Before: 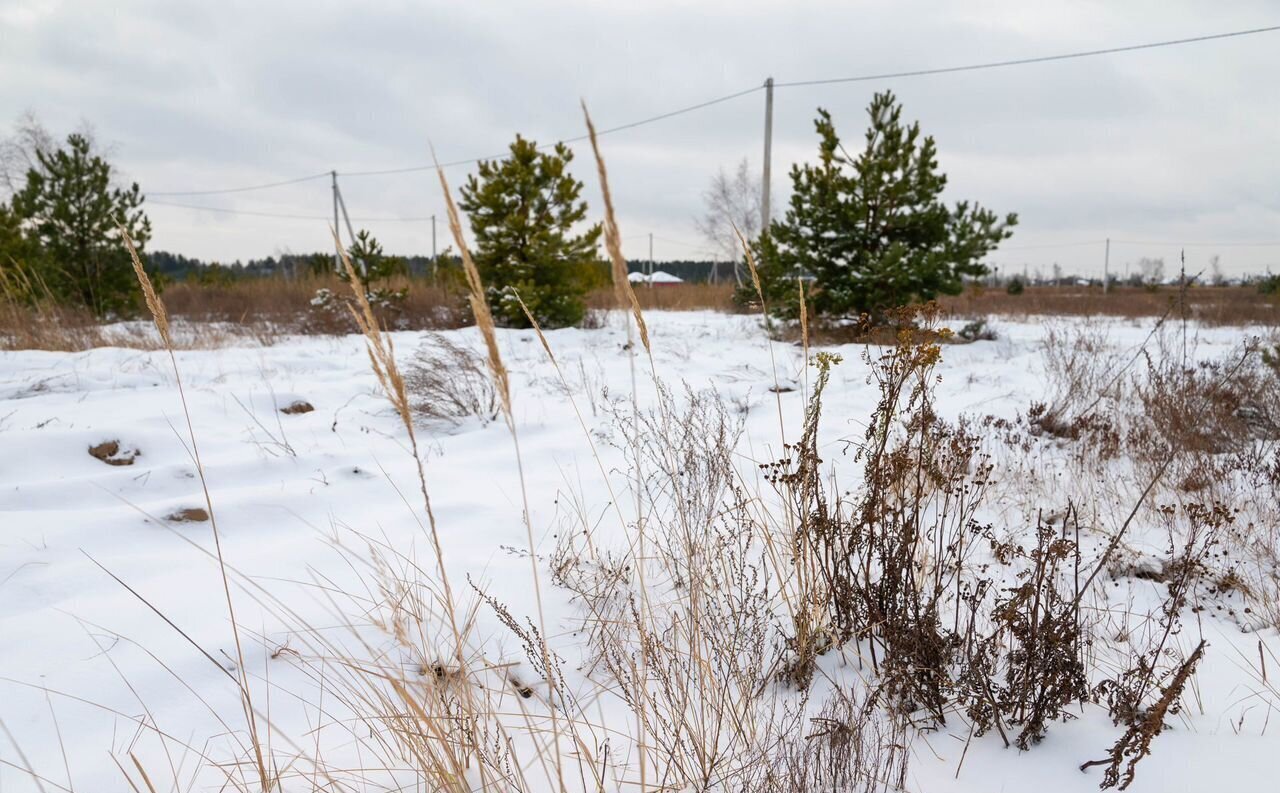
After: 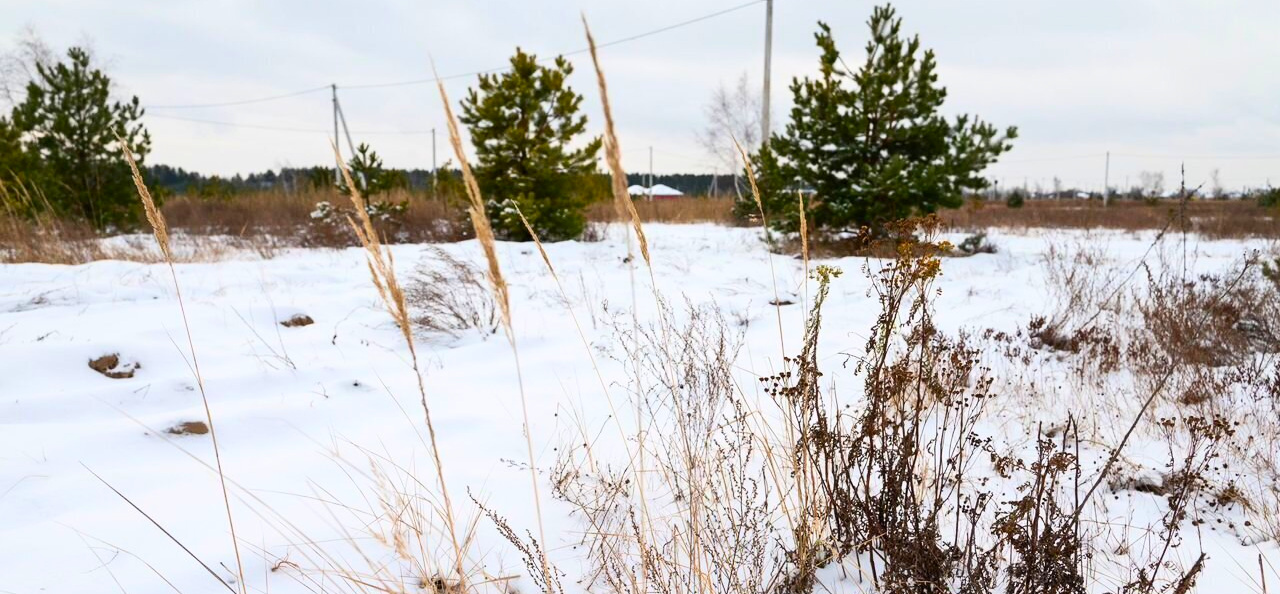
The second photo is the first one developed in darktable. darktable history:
contrast brightness saturation: contrast 0.23, brightness 0.108, saturation 0.289
crop: top 11.04%, bottom 13.951%
